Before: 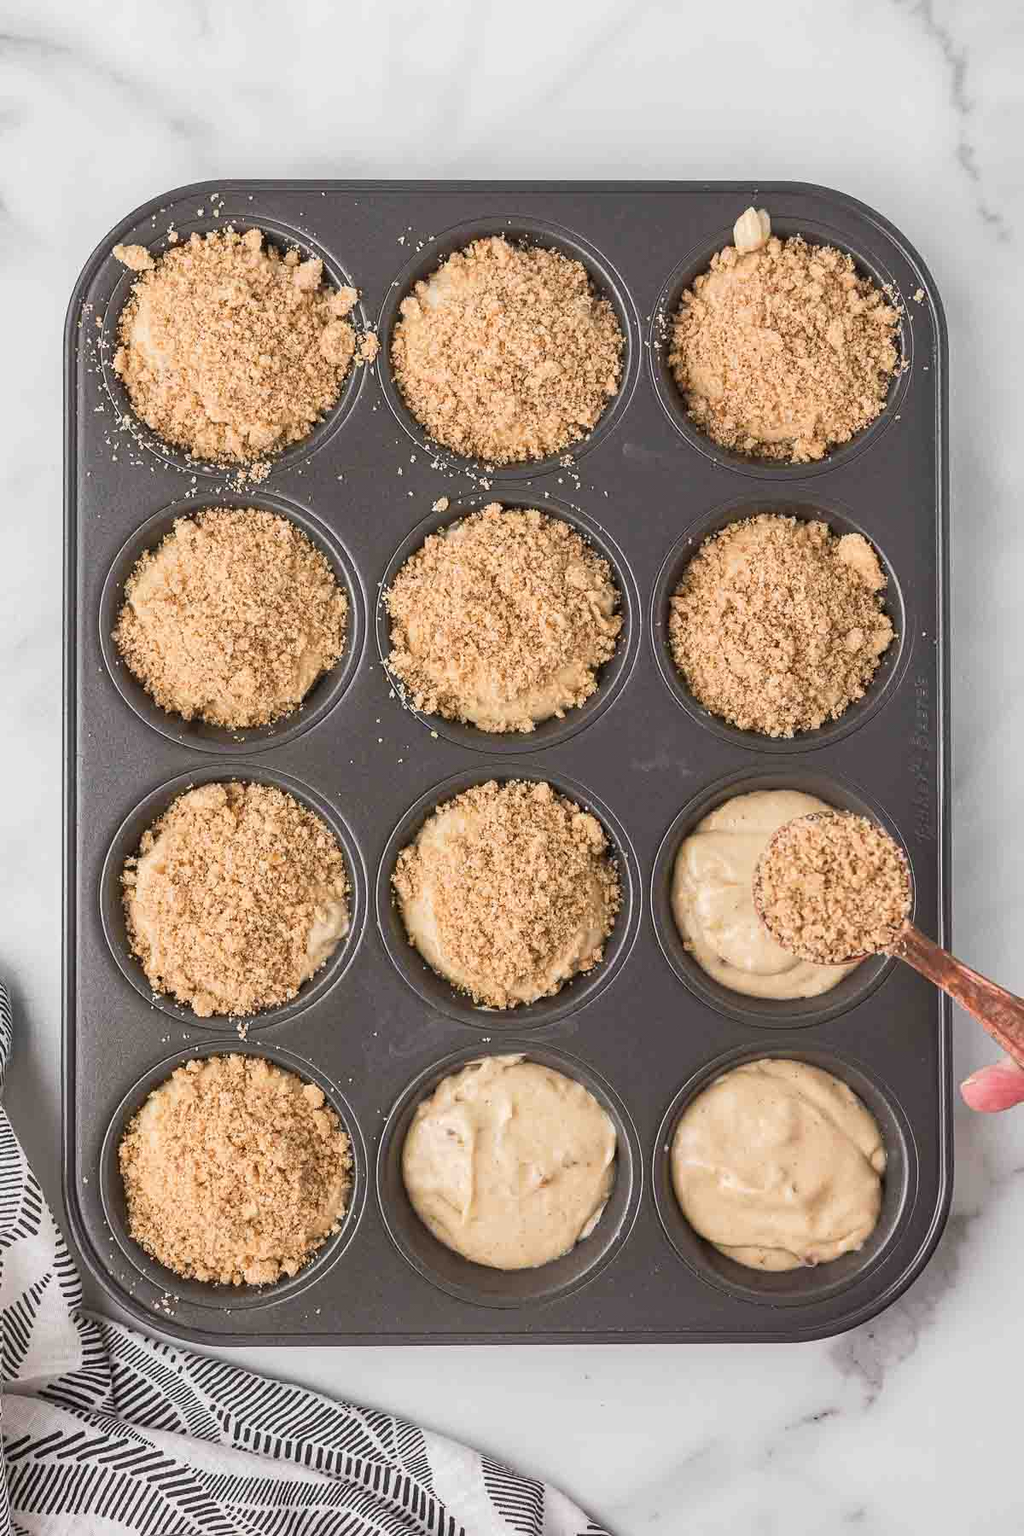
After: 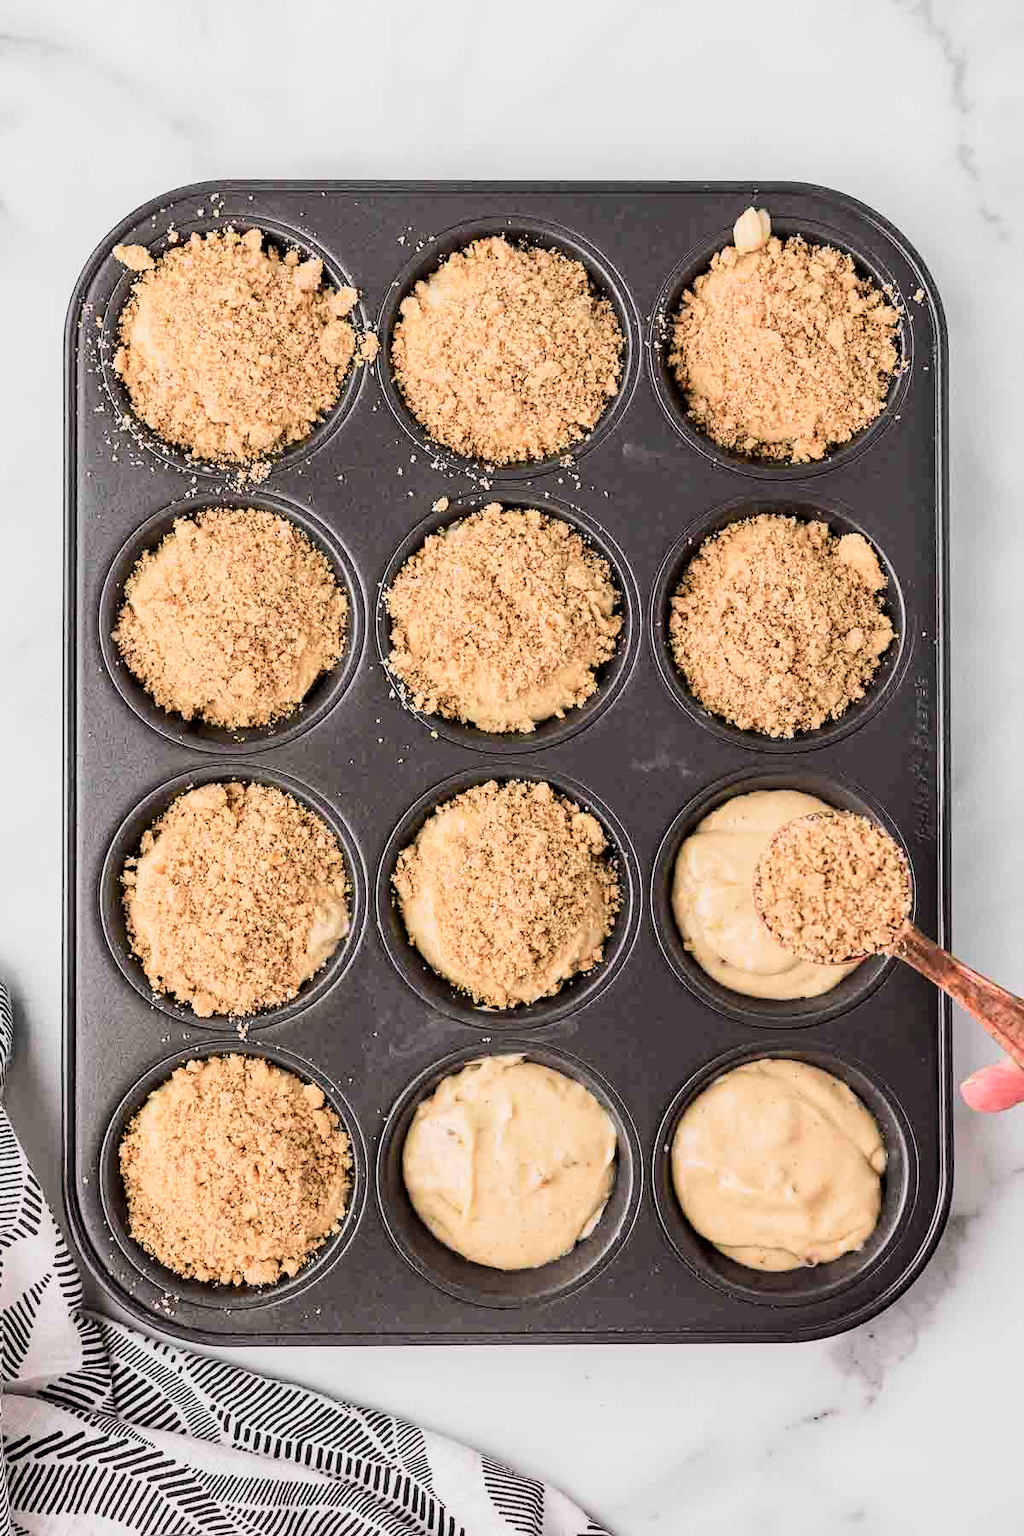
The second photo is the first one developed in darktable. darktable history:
tone curve: curves: ch0 [(0, 0) (0.035, 0.017) (0.131, 0.108) (0.279, 0.279) (0.476, 0.554) (0.617, 0.693) (0.704, 0.77) (0.801, 0.854) (0.895, 0.927) (1, 0.976)]; ch1 [(0, 0) (0.318, 0.278) (0.444, 0.427) (0.493, 0.493) (0.537, 0.547) (0.594, 0.616) (0.746, 0.764) (1, 1)]; ch2 [(0, 0) (0.316, 0.292) (0.381, 0.37) (0.423, 0.448) (0.476, 0.482) (0.502, 0.498) (0.529, 0.532) (0.583, 0.608) (0.639, 0.657) (0.7, 0.7) (0.861, 0.808) (1, 0.951)], color space Lab, independent channels, preserve colors none
filmic rgb: black relative exposure -5 EV, white relative exposure 3.2 EV, hardness 3.42, contrast 1.2, highlights saturation mix -50%
